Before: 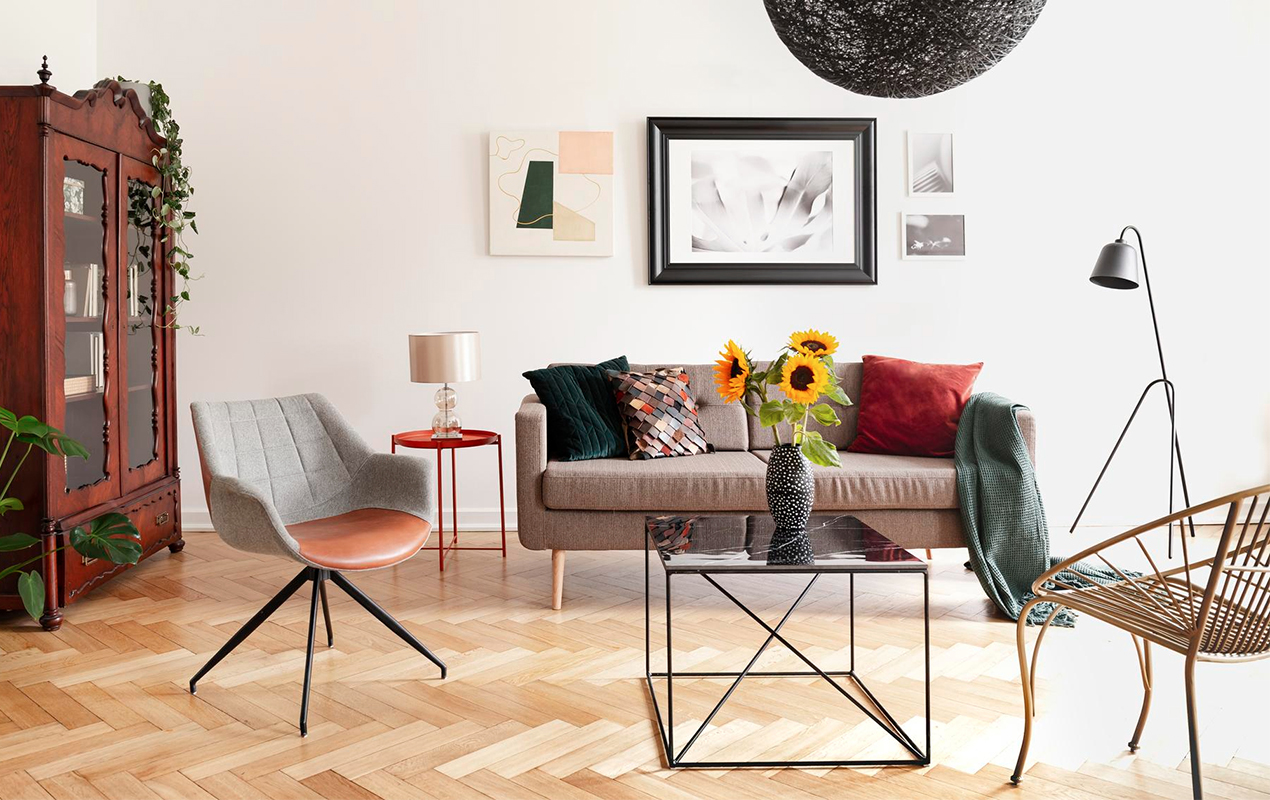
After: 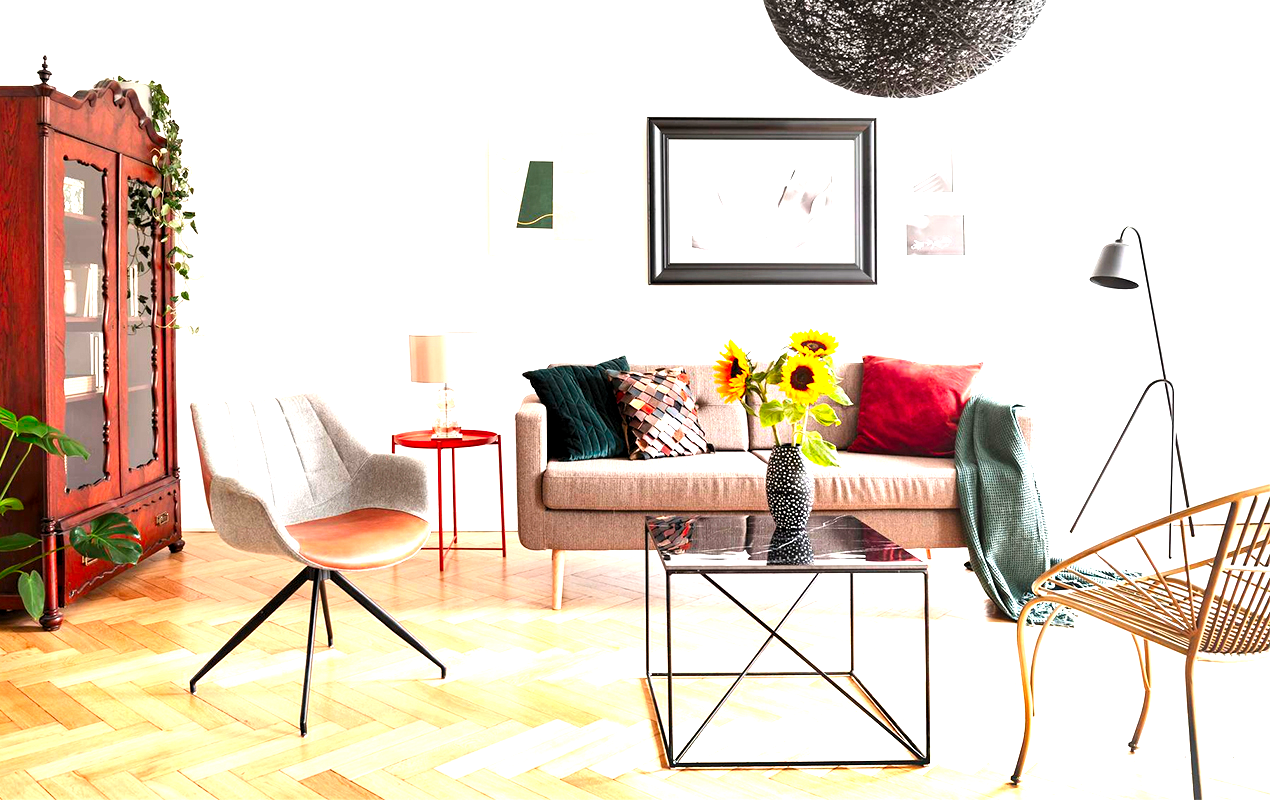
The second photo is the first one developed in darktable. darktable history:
levels: black 3.81%, levels [0.031, 0.5, 0.969]
exposure: exposure 1.203 EV, compensate highlight preservation false
contrast brightness saturation: contrast 0.09, saturation 0.274
